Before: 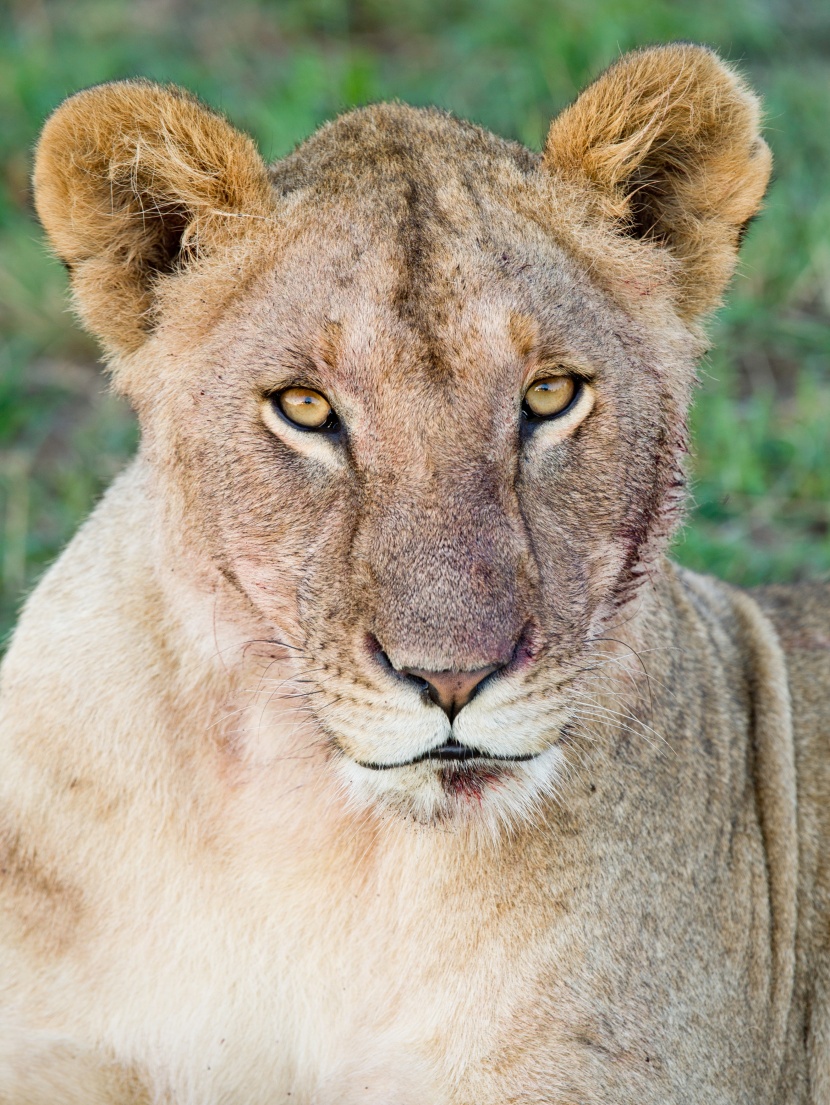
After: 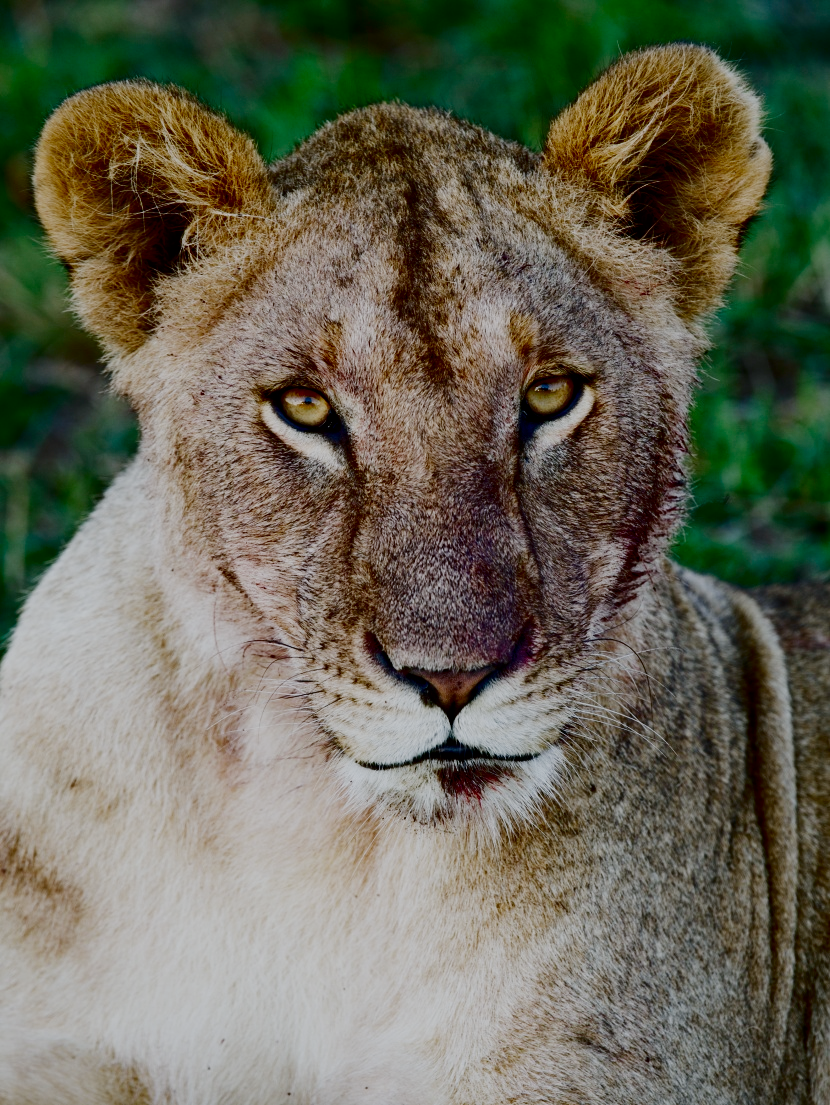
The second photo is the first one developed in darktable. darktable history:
white balance: red 0.967, blue 1.049
sigmoid: contrast 1.7, skew -0.1, preserve hue 0%, red attenuation 0.1, red rotation 0.035, green attenuation 0.1, green rotation -0.017, blue attenuation 0.15, blue rotation -0.052, base primaries Rec2020
contrast brightness saturation: contrast 0.09, brightness -0.59, saturation 0.17
